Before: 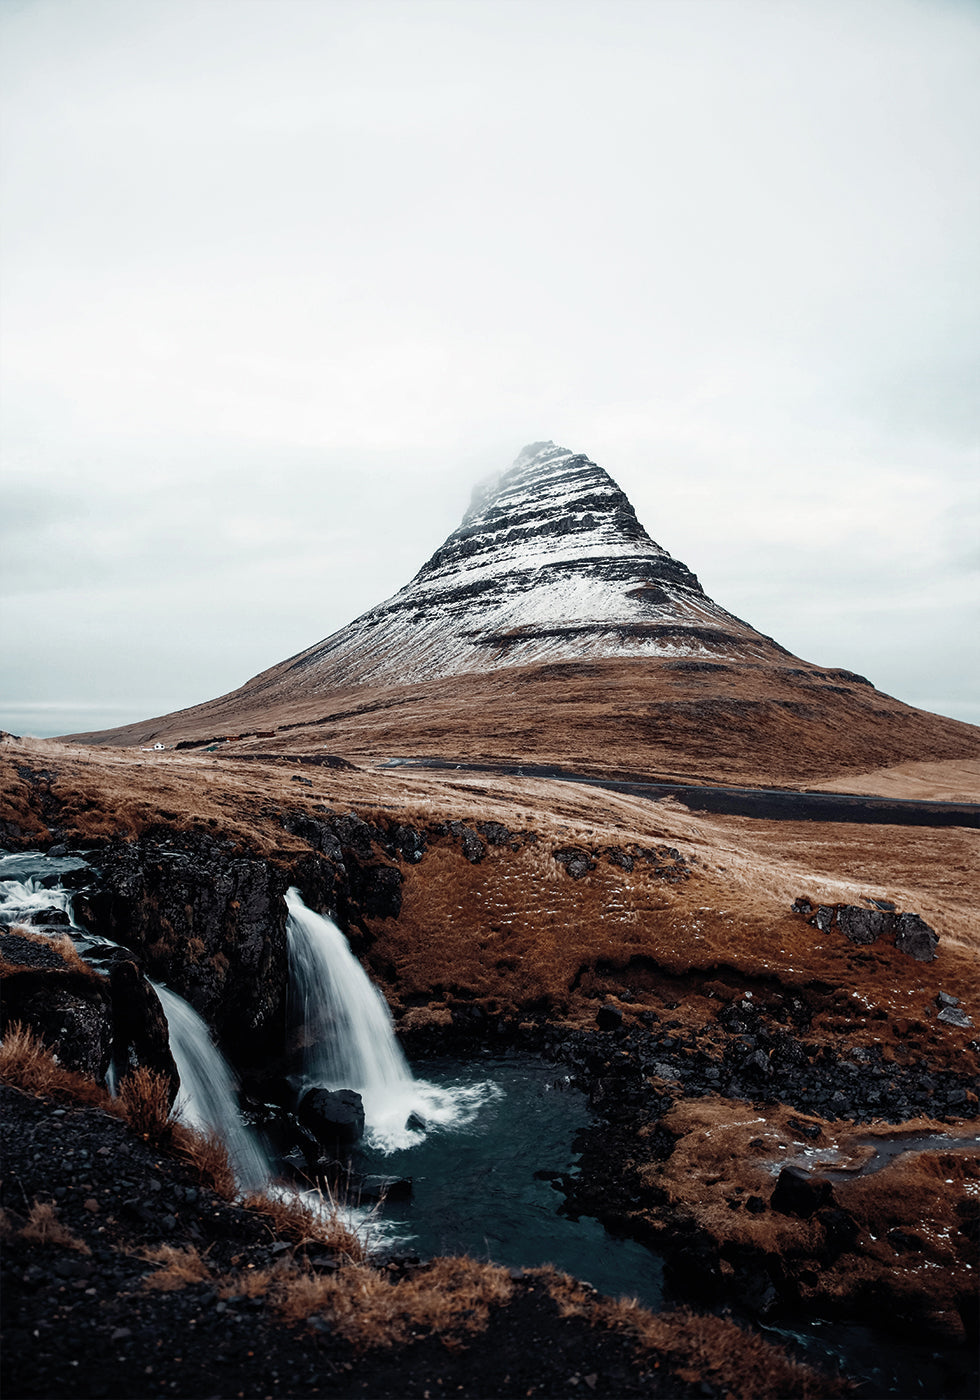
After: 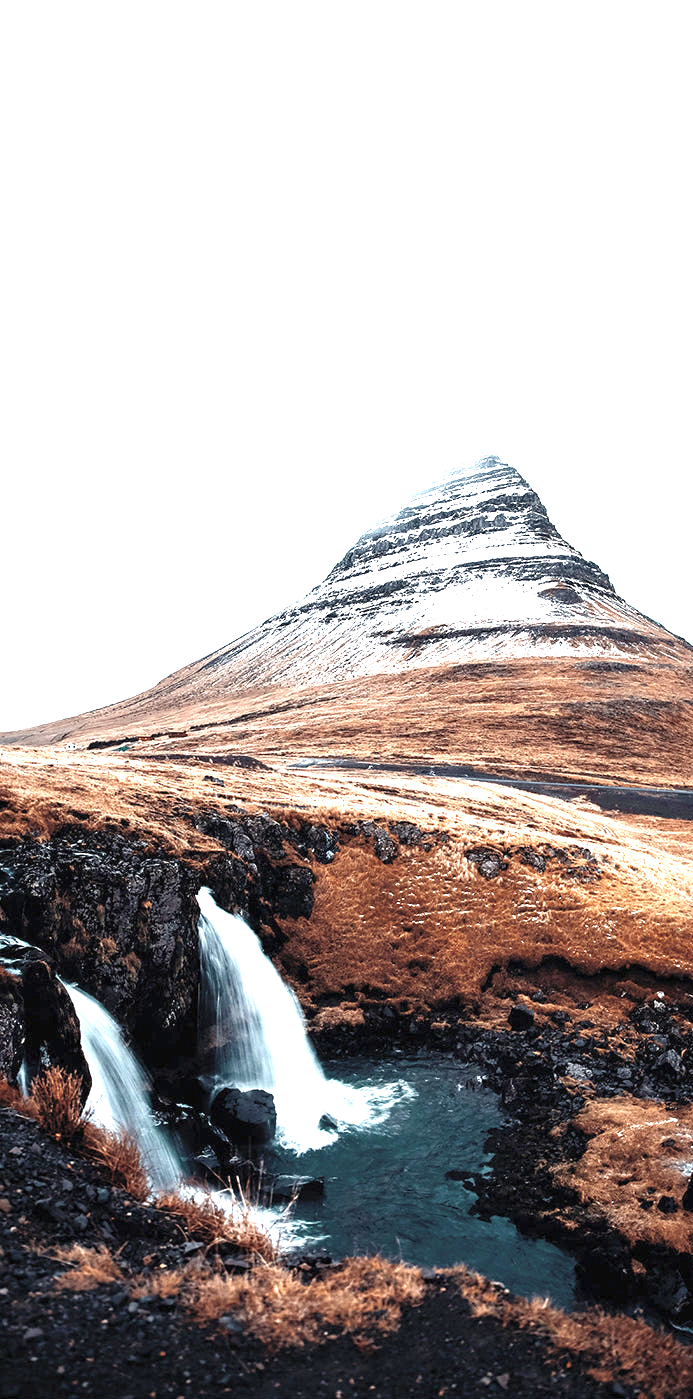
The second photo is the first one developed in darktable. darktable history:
crop and rotate: left 9.061%, right 20.142%
exposure: black level correction 0, exposure 1.9 EV, compensate highlight preservation false
